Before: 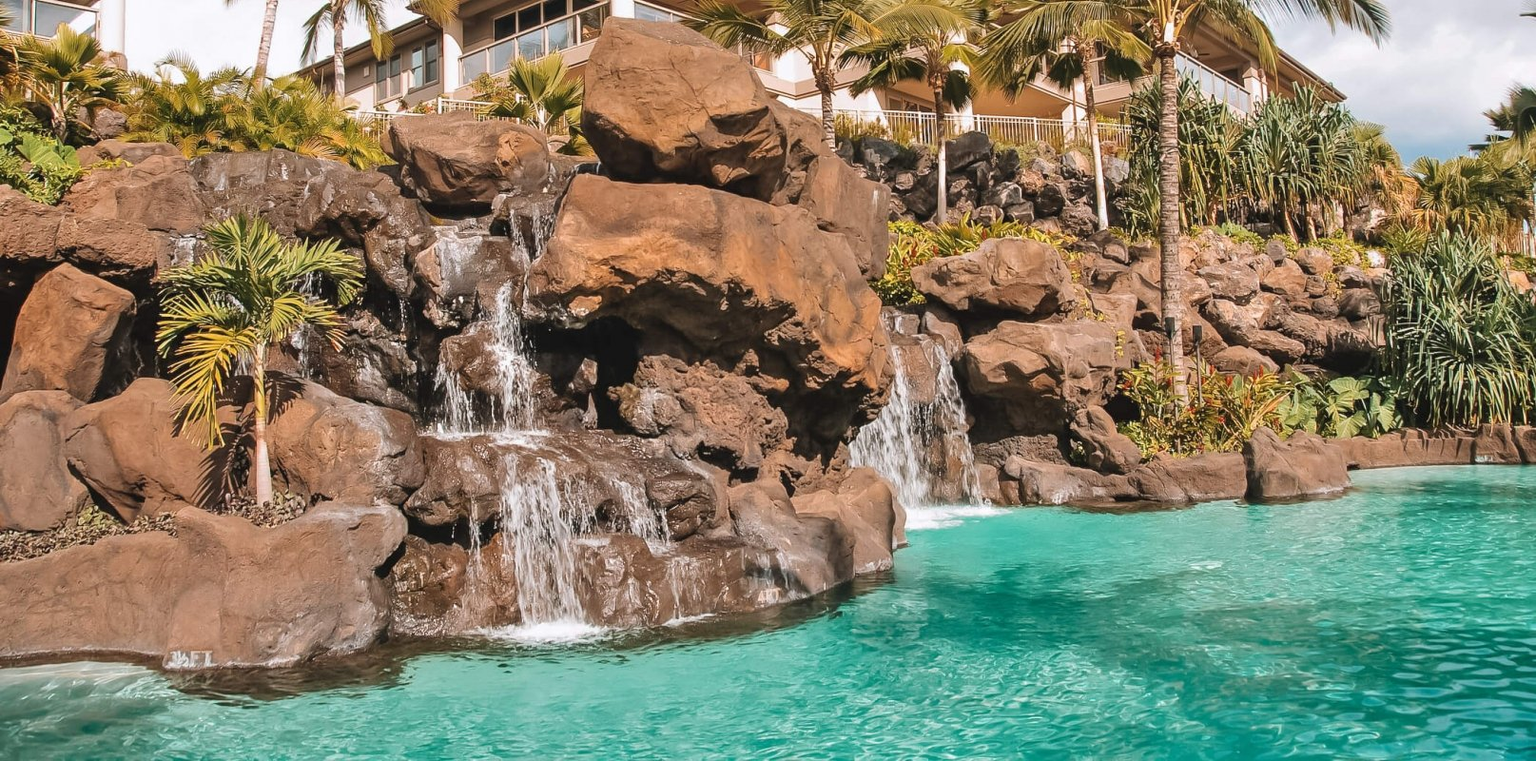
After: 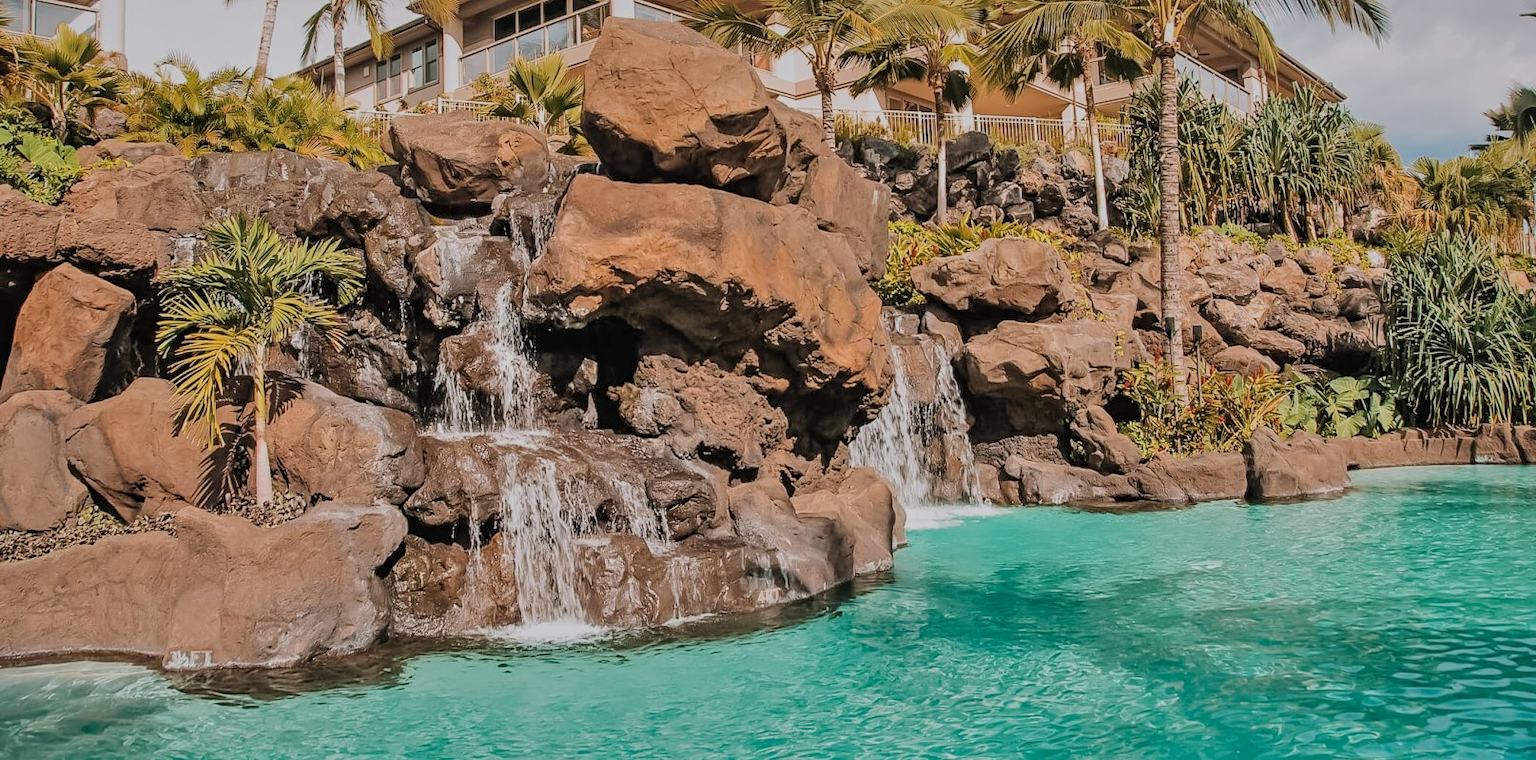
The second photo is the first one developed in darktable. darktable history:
shadows and highlights: shadows 40.29, highlights -59.68
filmic rgb: black relative exposure -7.99 EV, white relative exposure 3.98 EV, threshold 2.95 EV, hardness 4.1, contrast 0.986, enable highlight reconstruction true
contrast equalizer: y [[0.502, 0.505, 0.512, 0.529, 0.564, 0.588], [0.5 ×6], [0.502, 0.505, 0.512, 0.529, 0.564, 0.588], [0, 0.001, 0.001, 0.004, 0.008, 0.011], [0, 0.001, 0.001, 0.004, 0.008, 0.011]]
